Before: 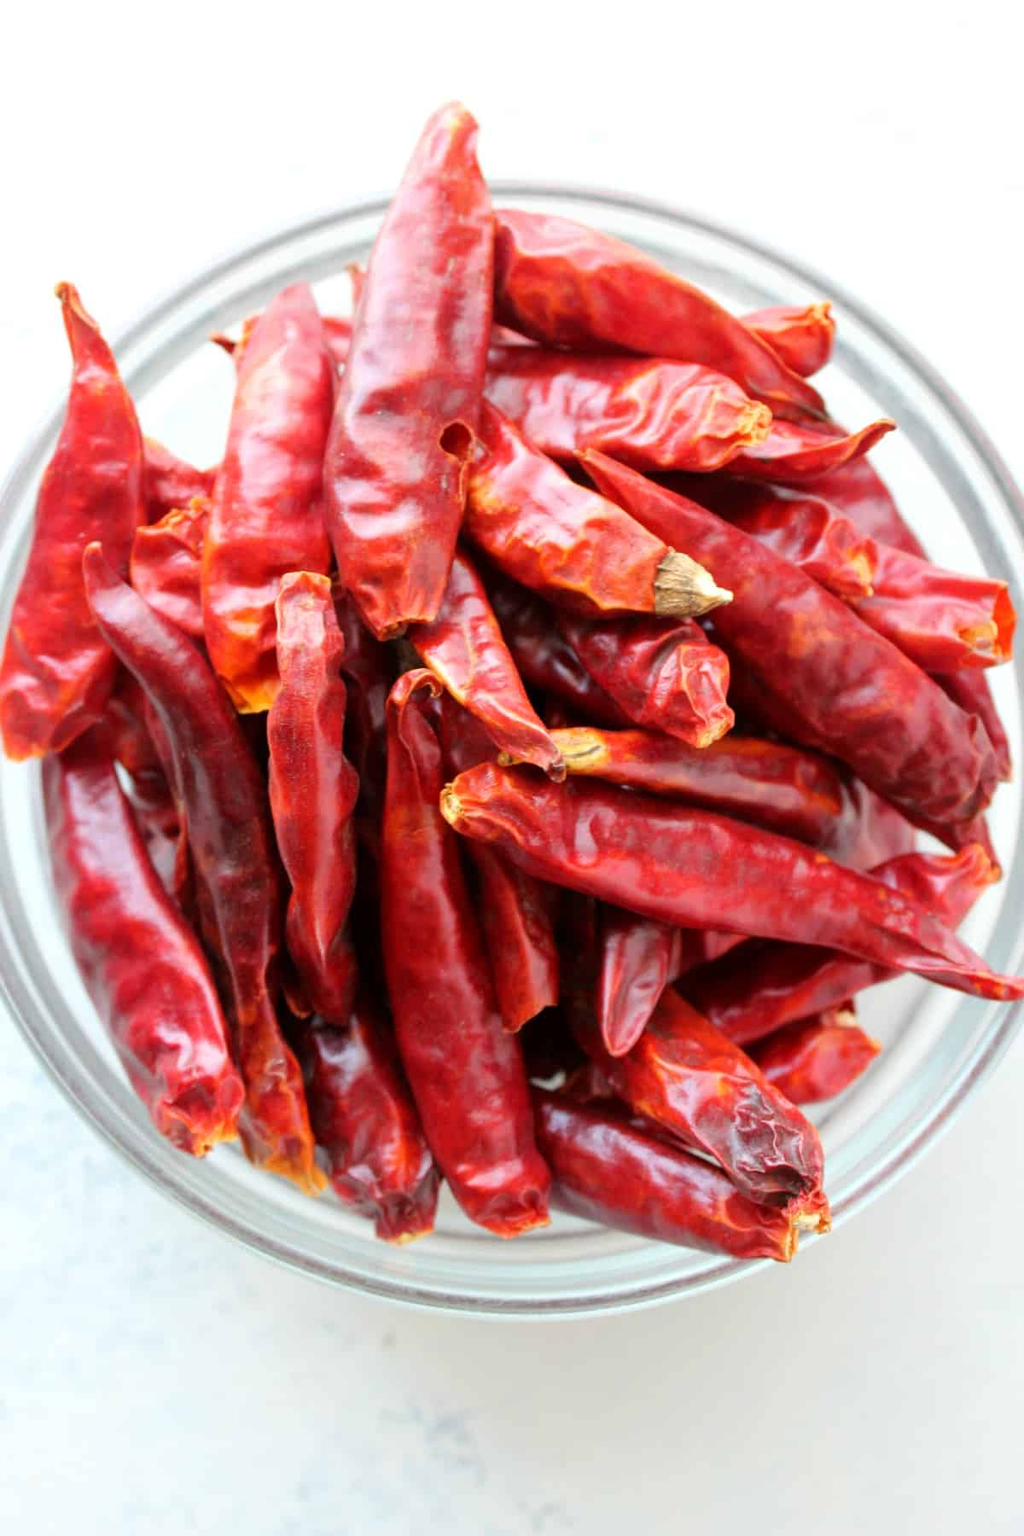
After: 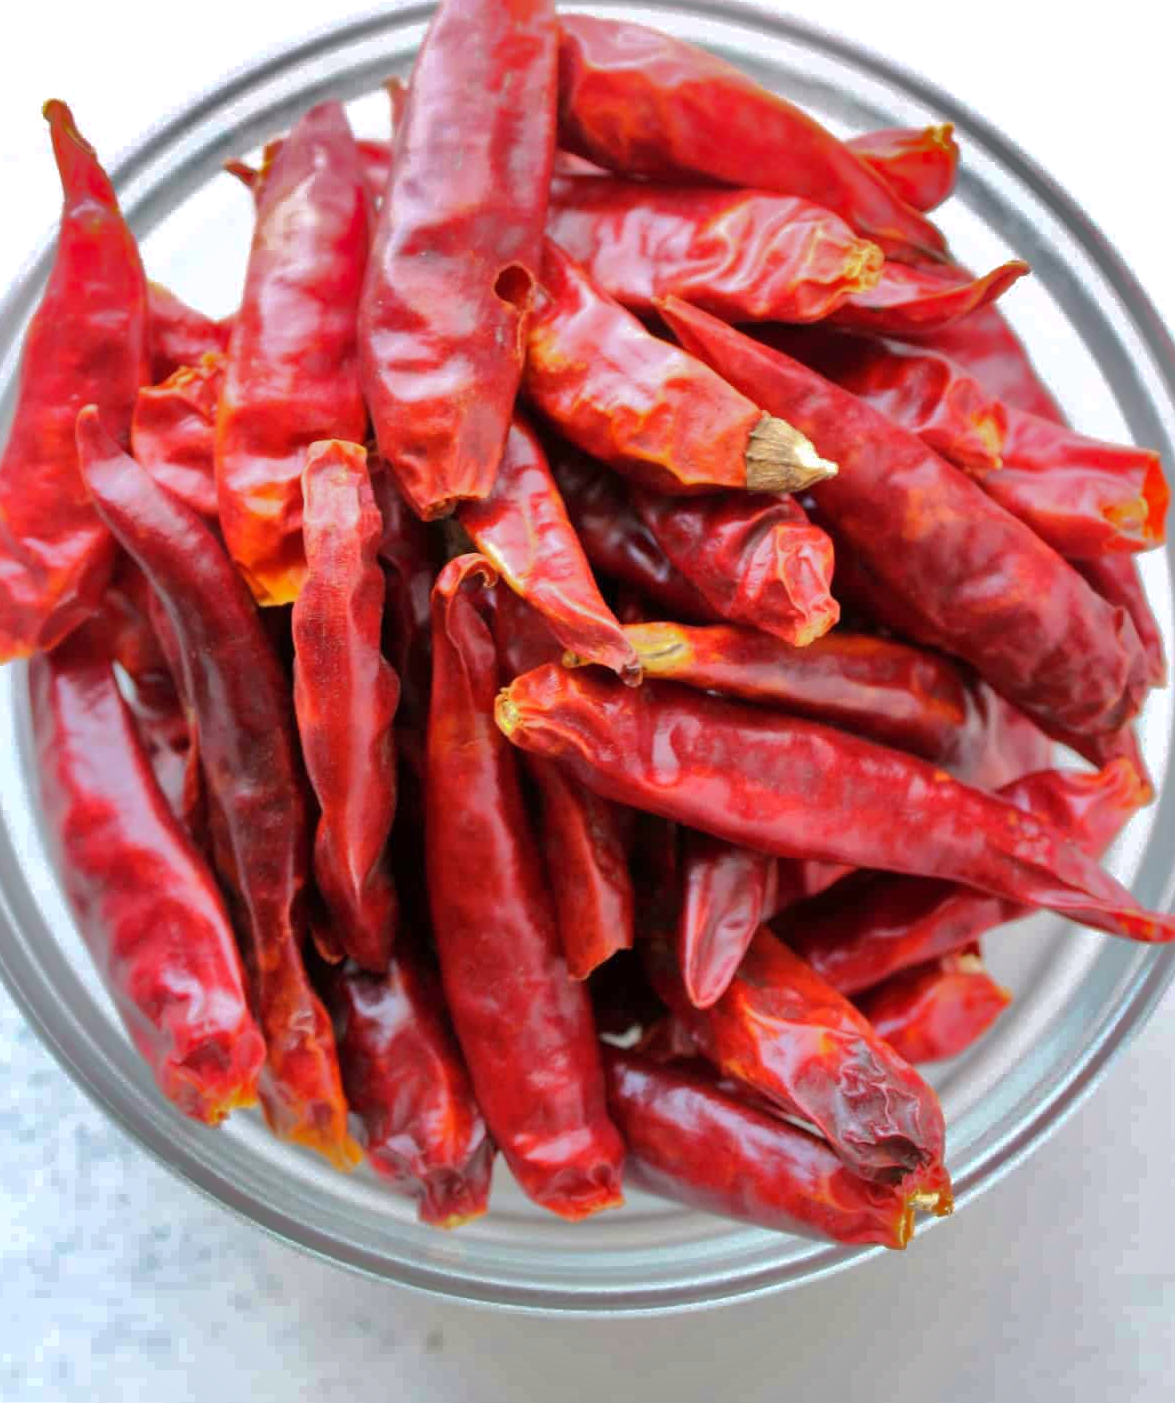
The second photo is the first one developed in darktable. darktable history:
crop and rotate: left 1.814%, top 12.818%, right 0.25%, bottom 9.225%
shadows and highlights: shadows 38.43, highlights -74.54
white balance: red 1.009, blue 1.027
